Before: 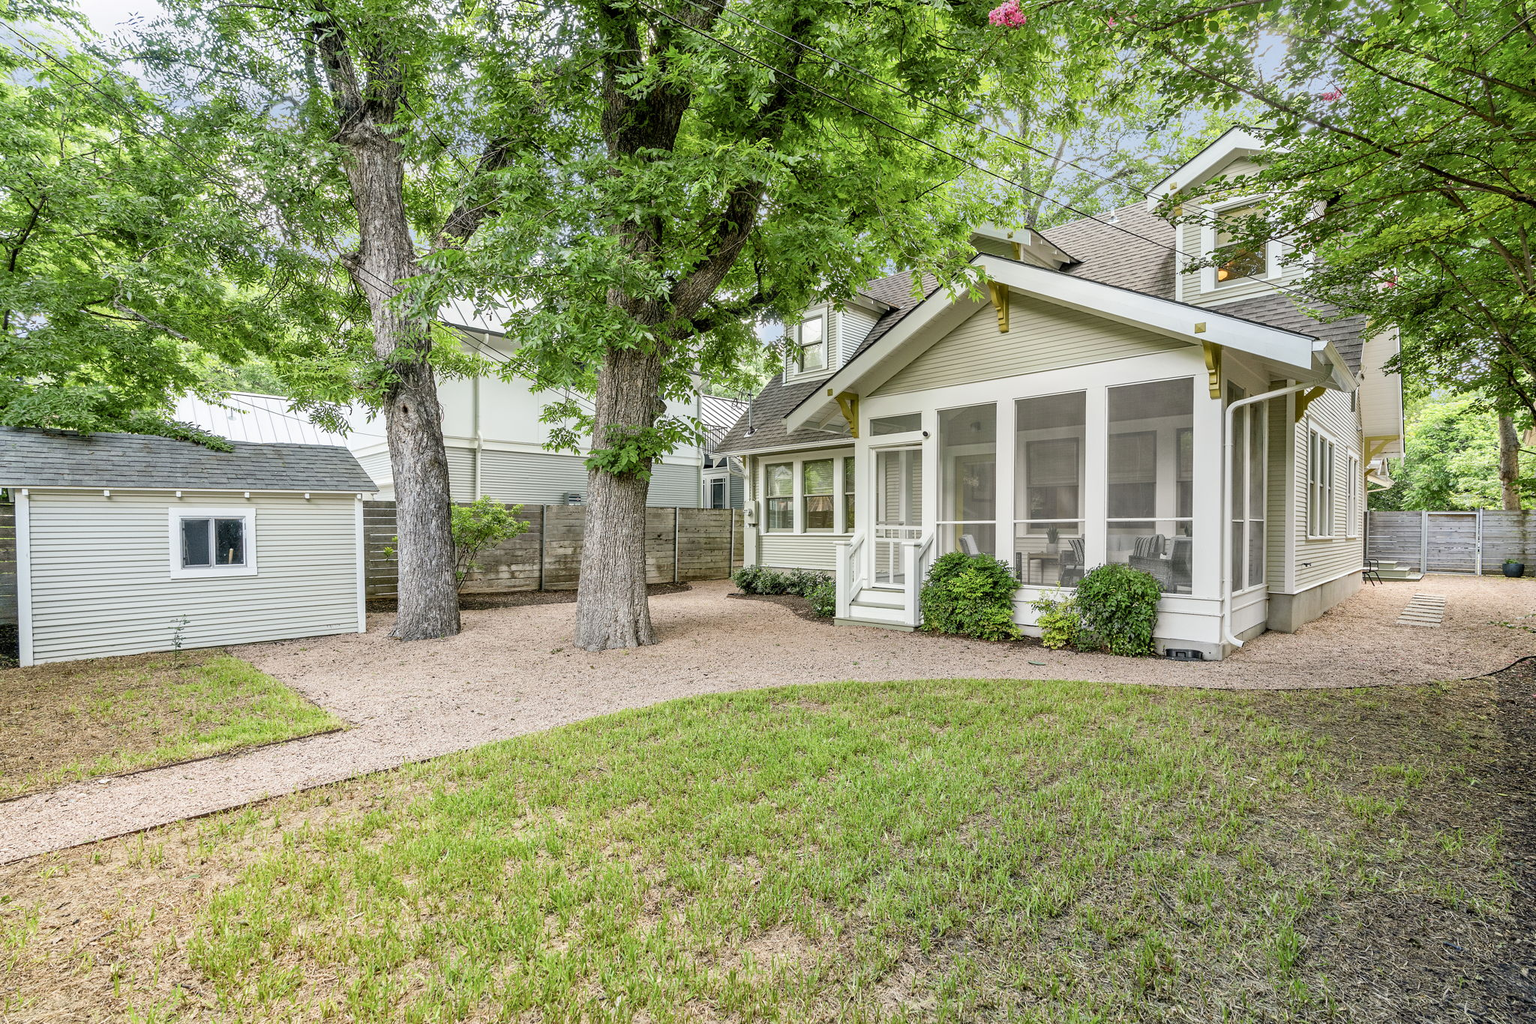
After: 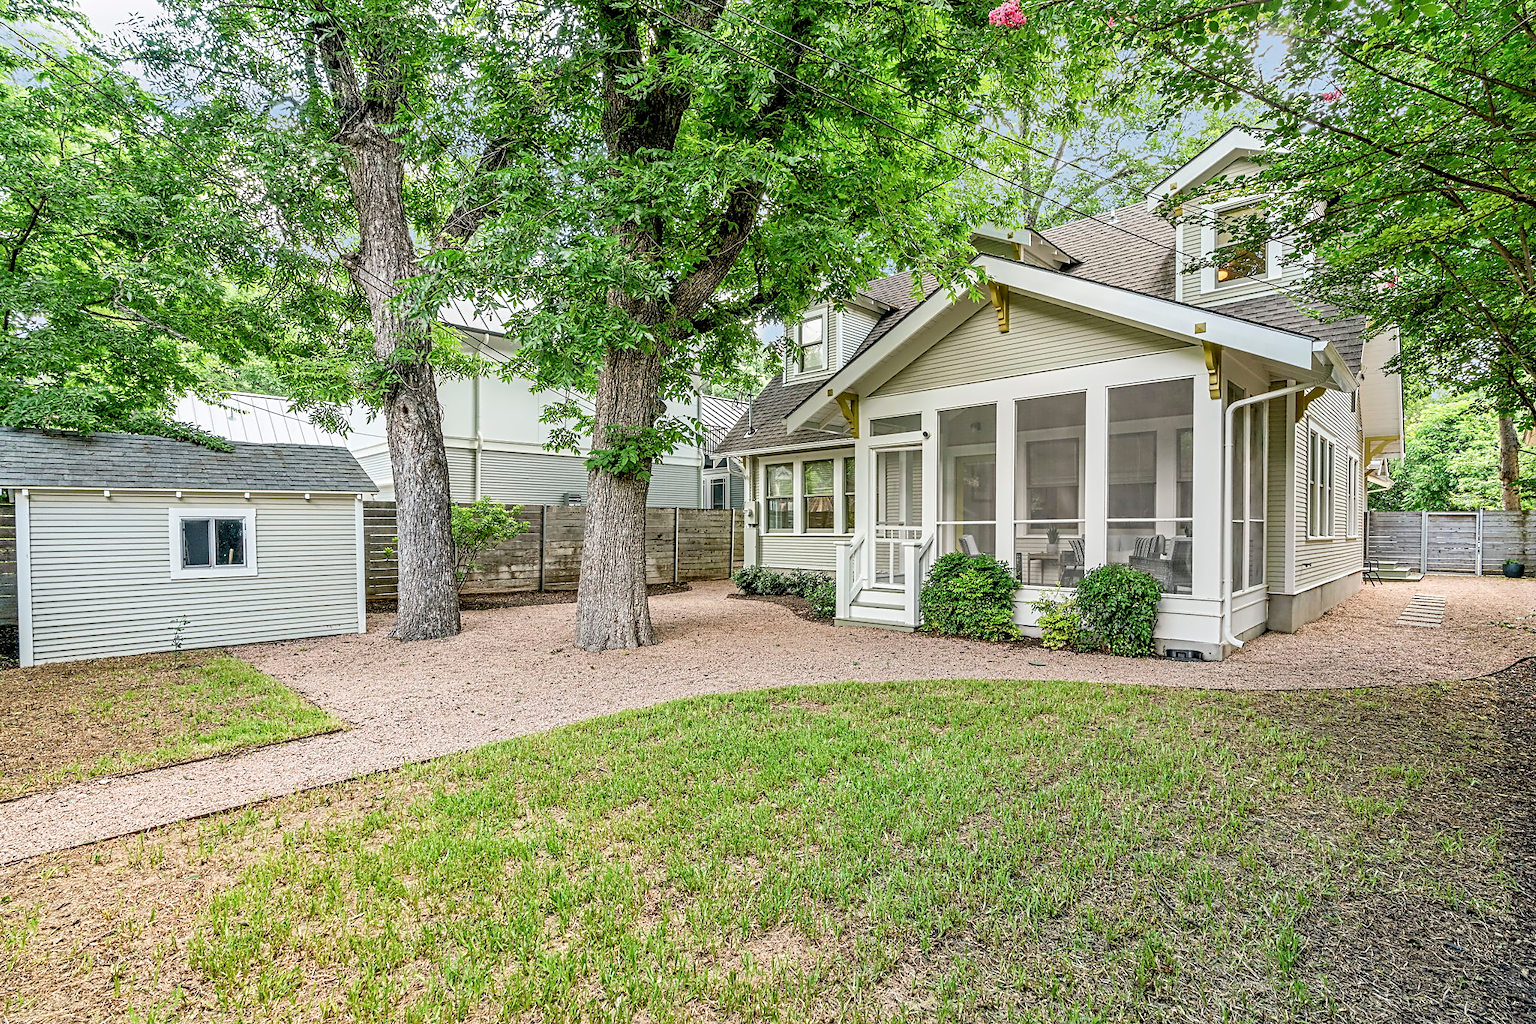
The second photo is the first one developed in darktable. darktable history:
contrast equalizer: octaves 7, y [[0.5, 0.5, 0.5, 0.515, 0.749, 0.84], [0.5 ×6], [0.5 ×6], [0, 0, 0, 0.001, 0.067, 0.262], [0 ×6]], mix 0.604
shadows and highlights: radius 125.88, shadows 30.4, highlights -30.93, low approximation 0.01, soften with gaussian
color correction: highlights b* 0.009
